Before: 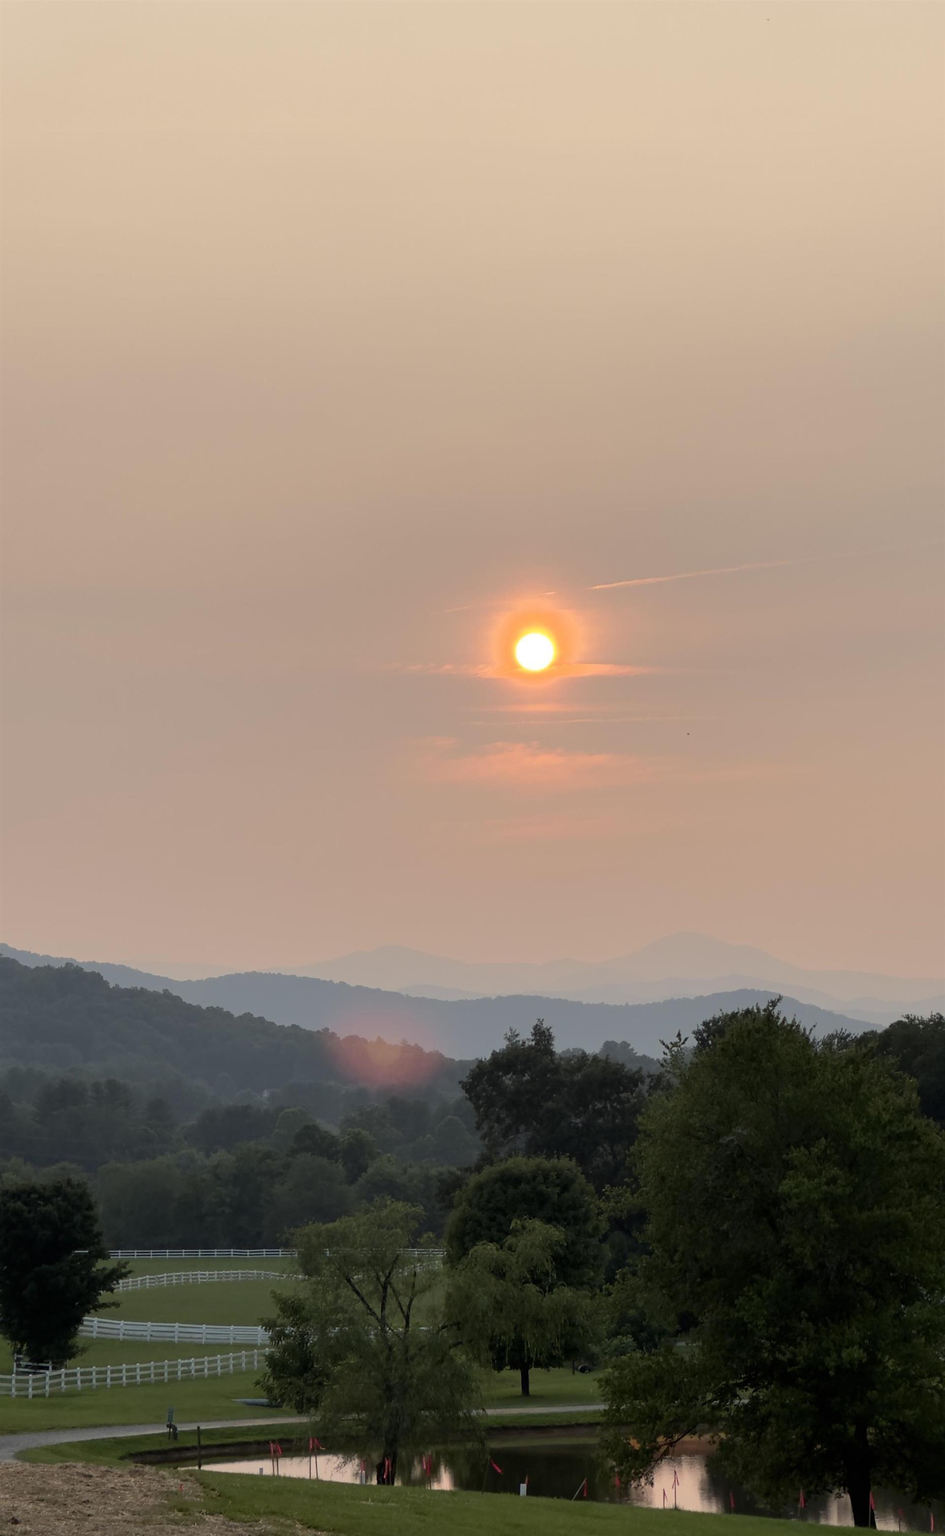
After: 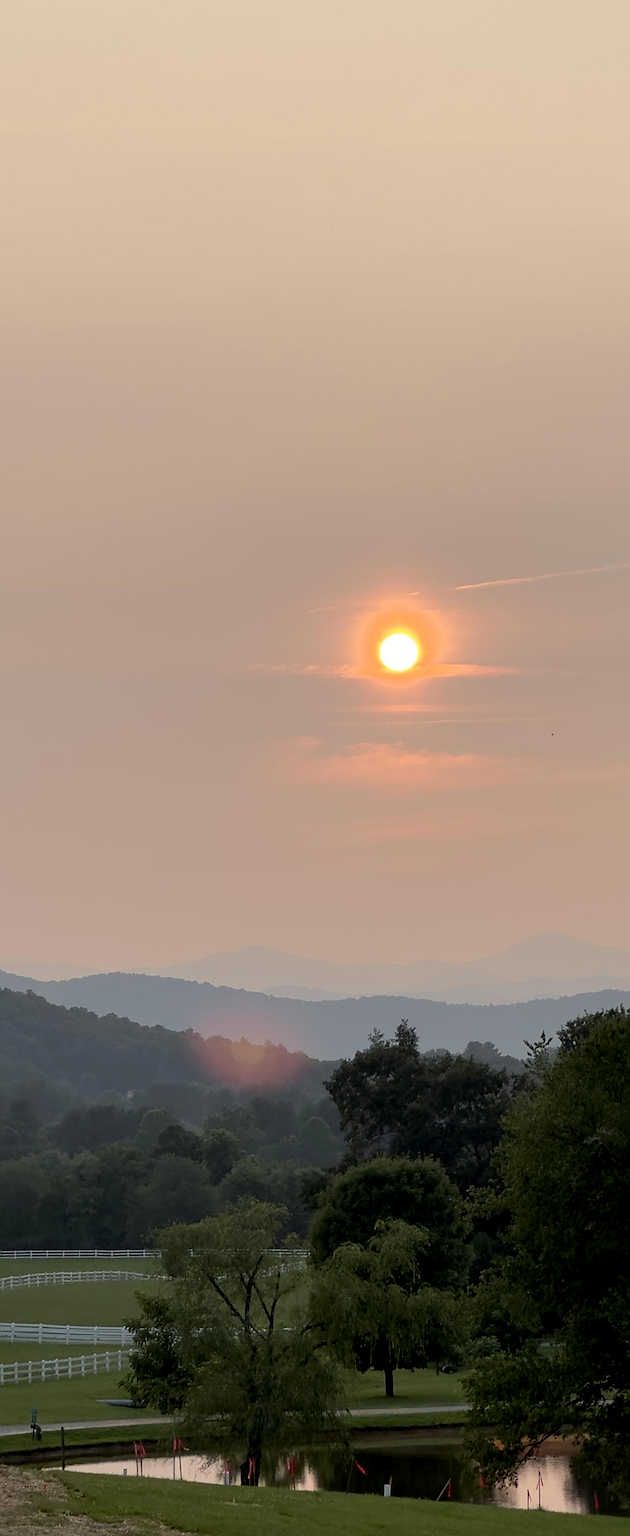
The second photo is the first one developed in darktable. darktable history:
exposure: black level correction 0.005, exposure 0.014 EV, compensate highlight preservation false
crop and rotate: left 14.436%, right 18.898%
sharpen: on, module defaults
